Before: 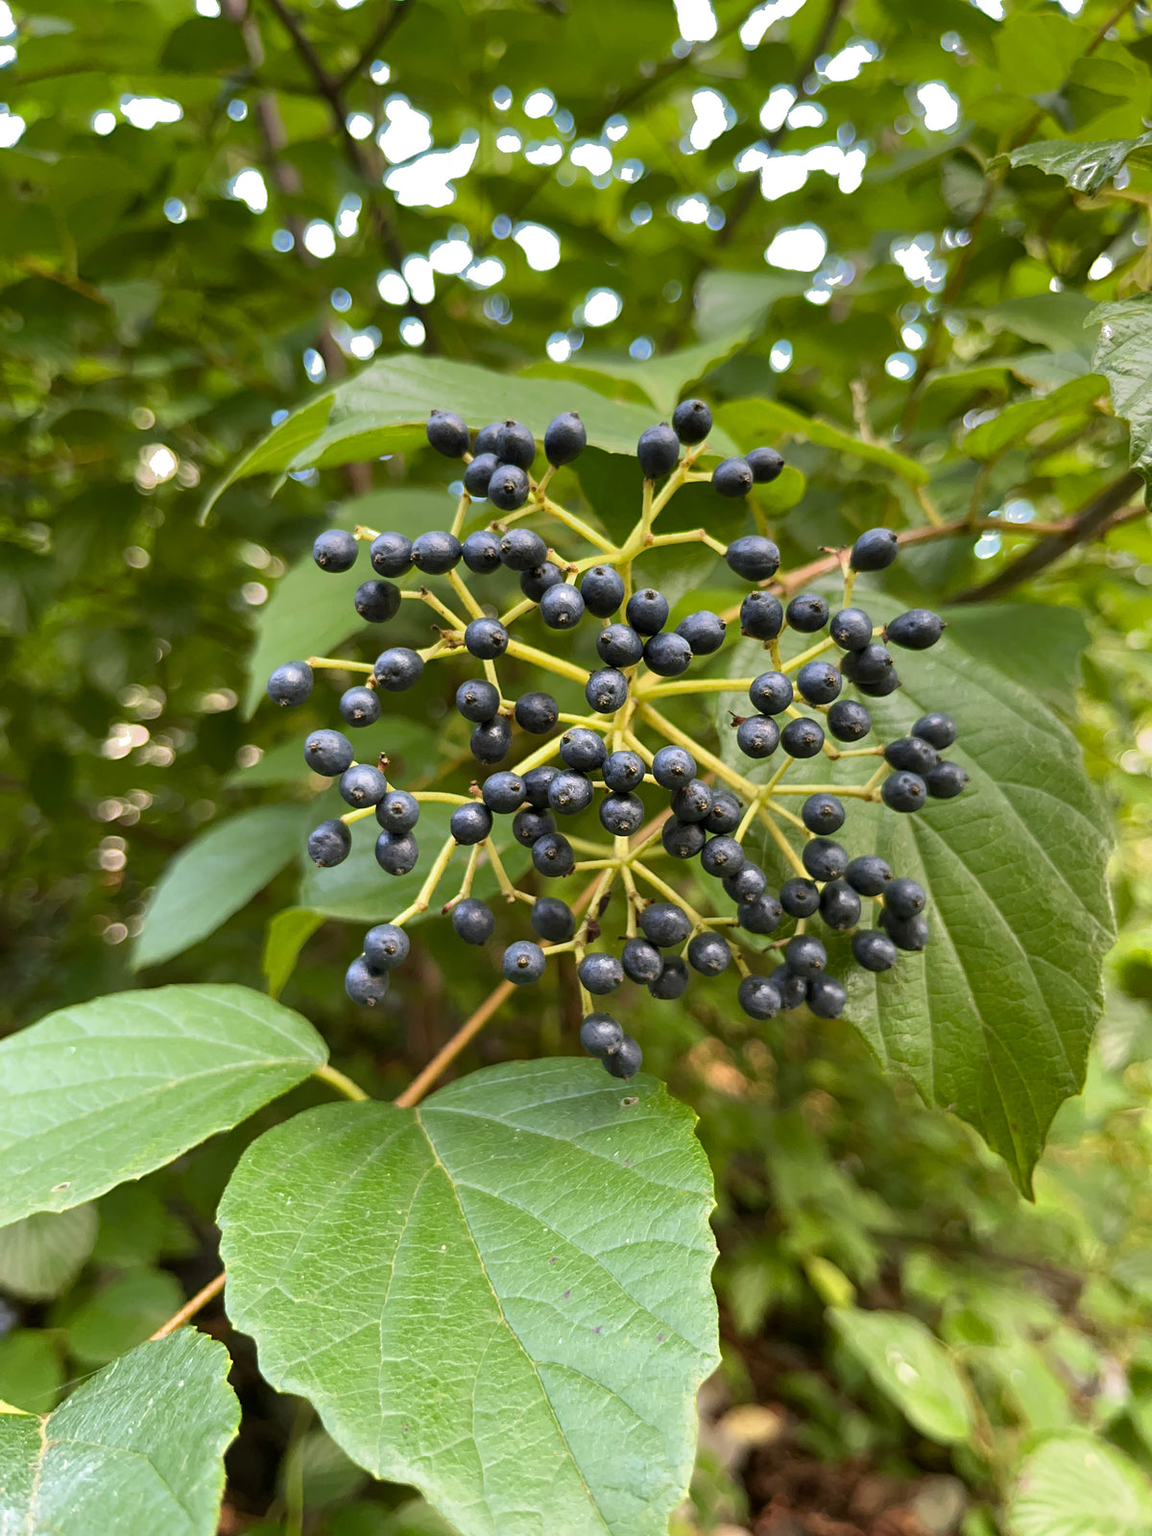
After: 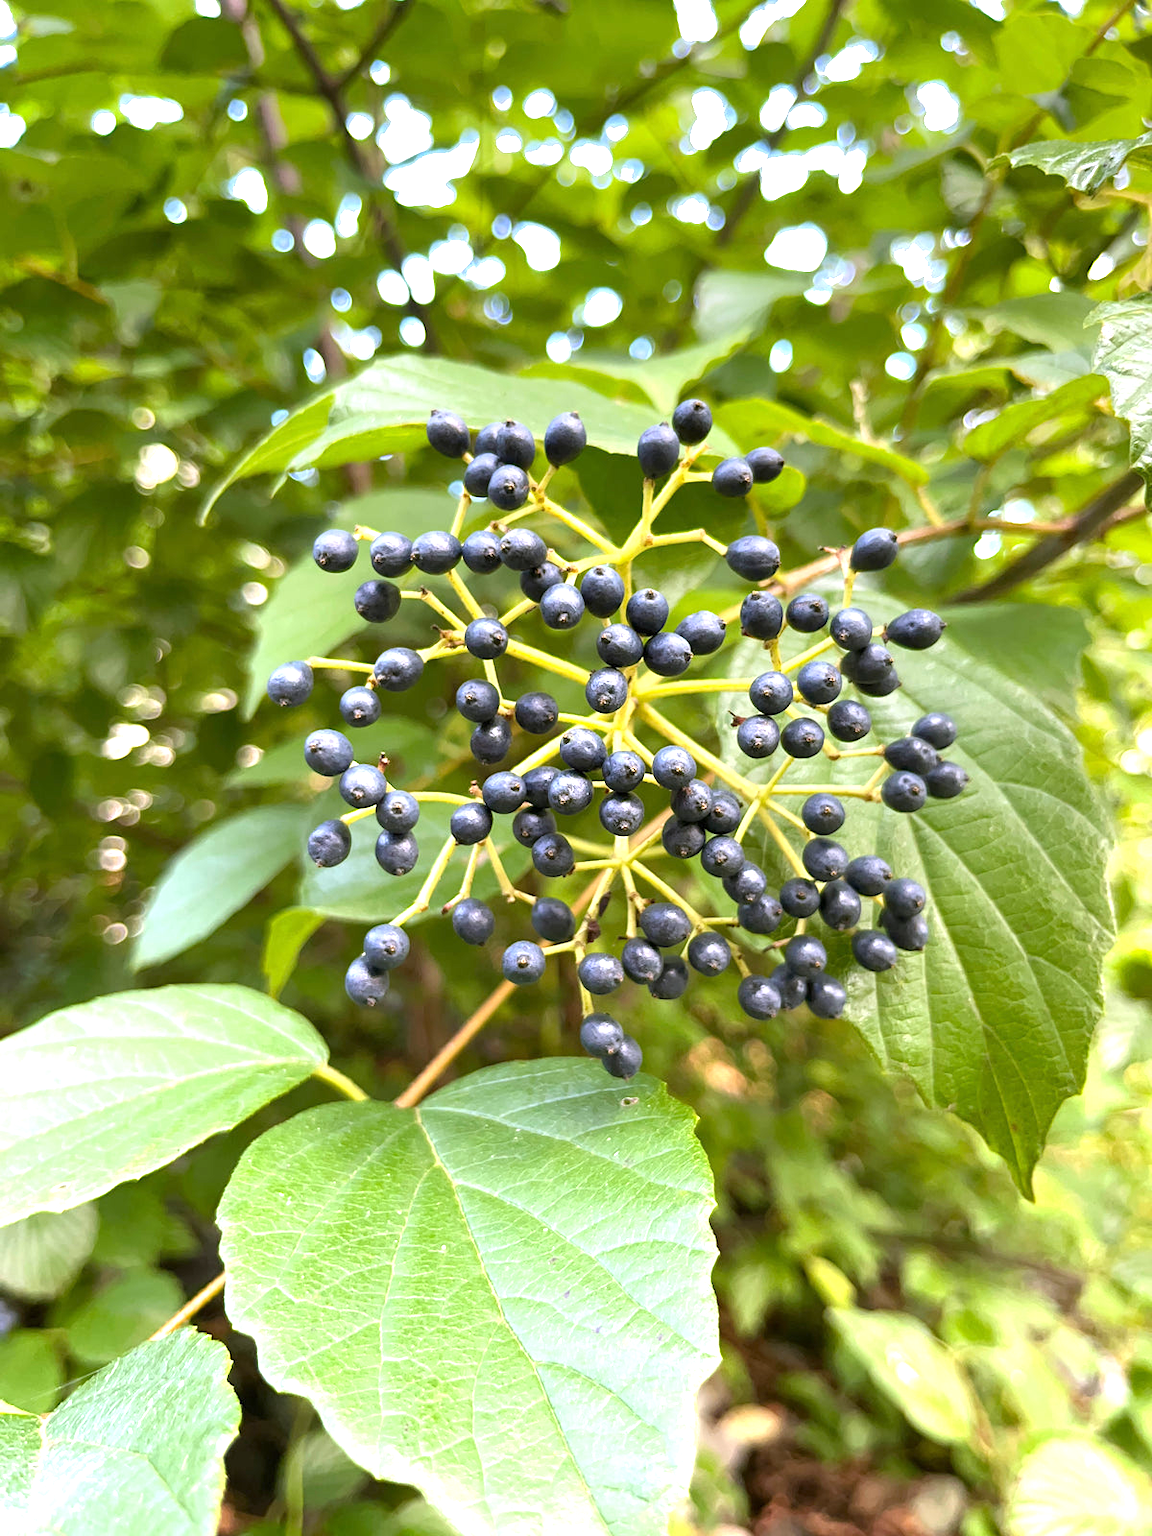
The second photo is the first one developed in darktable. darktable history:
white balance: red 1.004, blue 1.096
exposure: exposure 0.999 EV, compensate highlight preservation false
